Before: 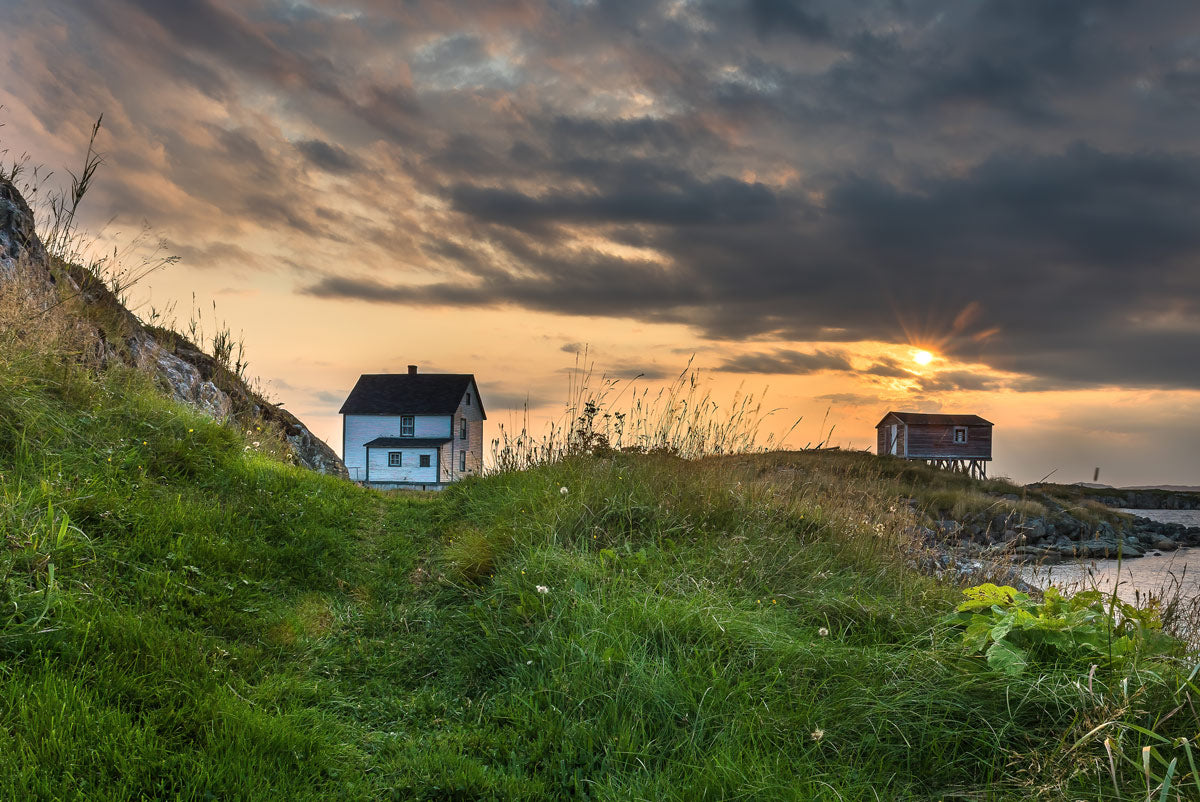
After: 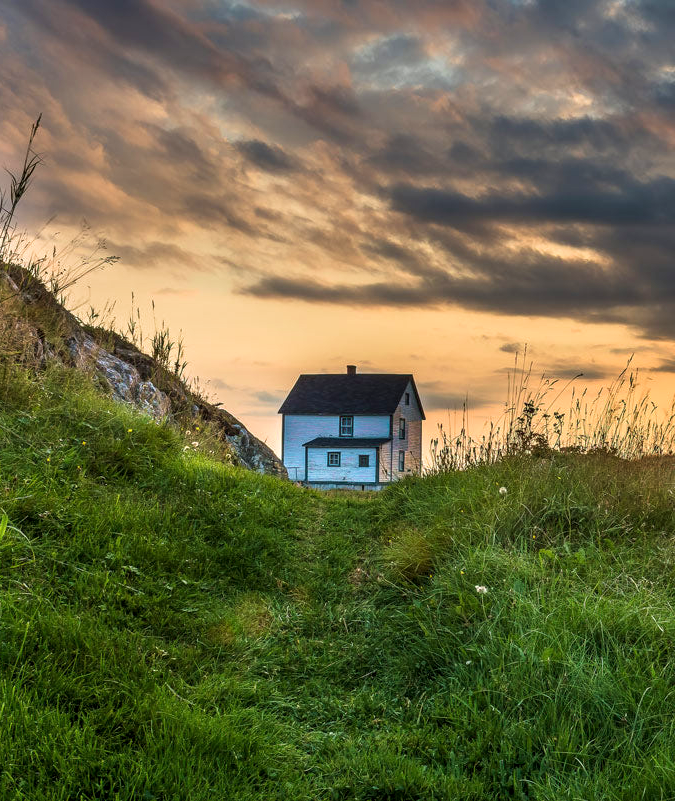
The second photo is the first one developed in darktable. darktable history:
crop: left 5.114%, right 38.589%
local contrast: on, module defaults
contrast brightness saturation: contrast 0.04, saturation 0.07
velvia: on, module defaults
